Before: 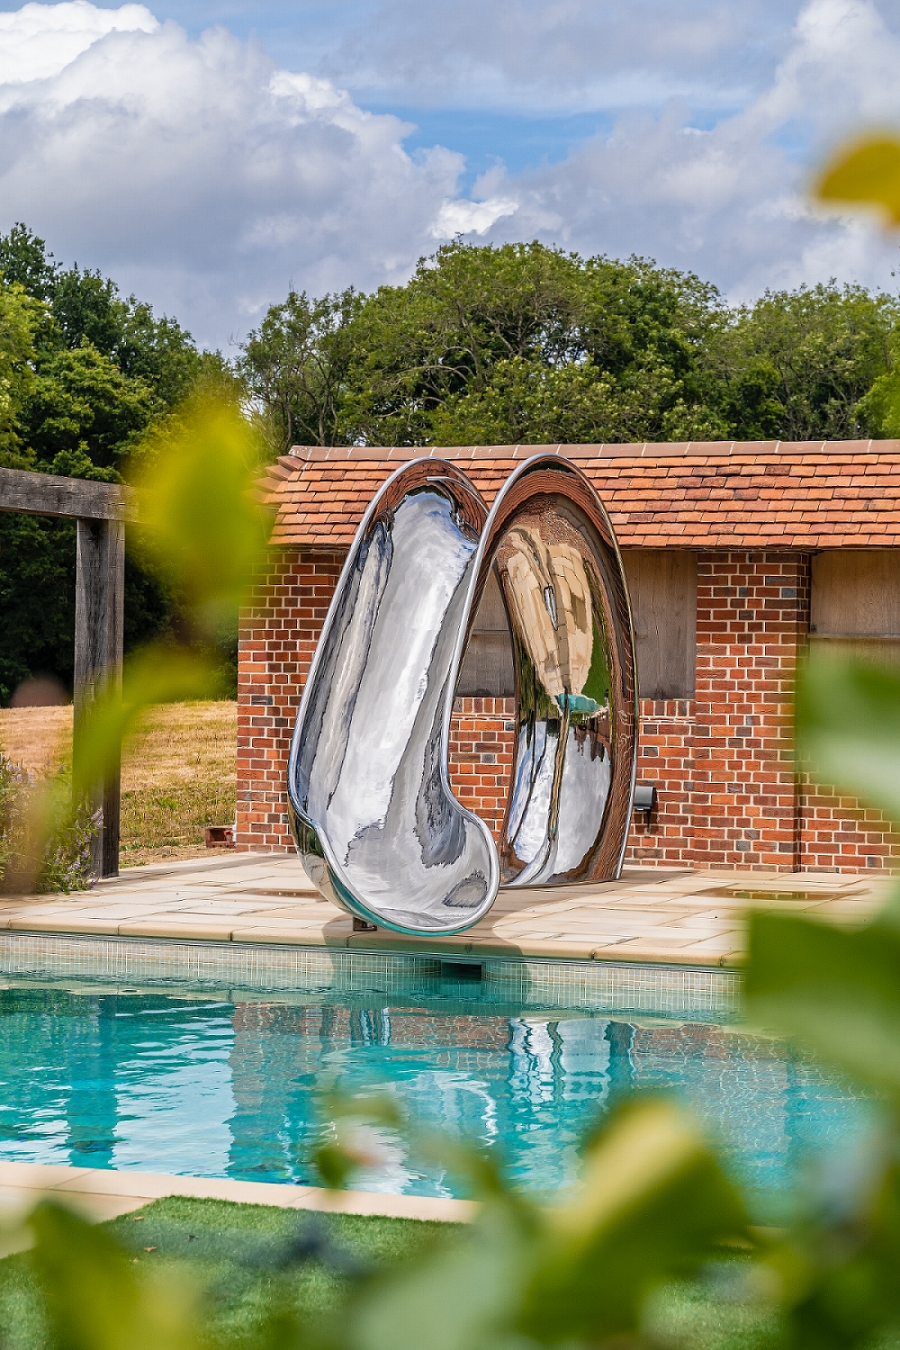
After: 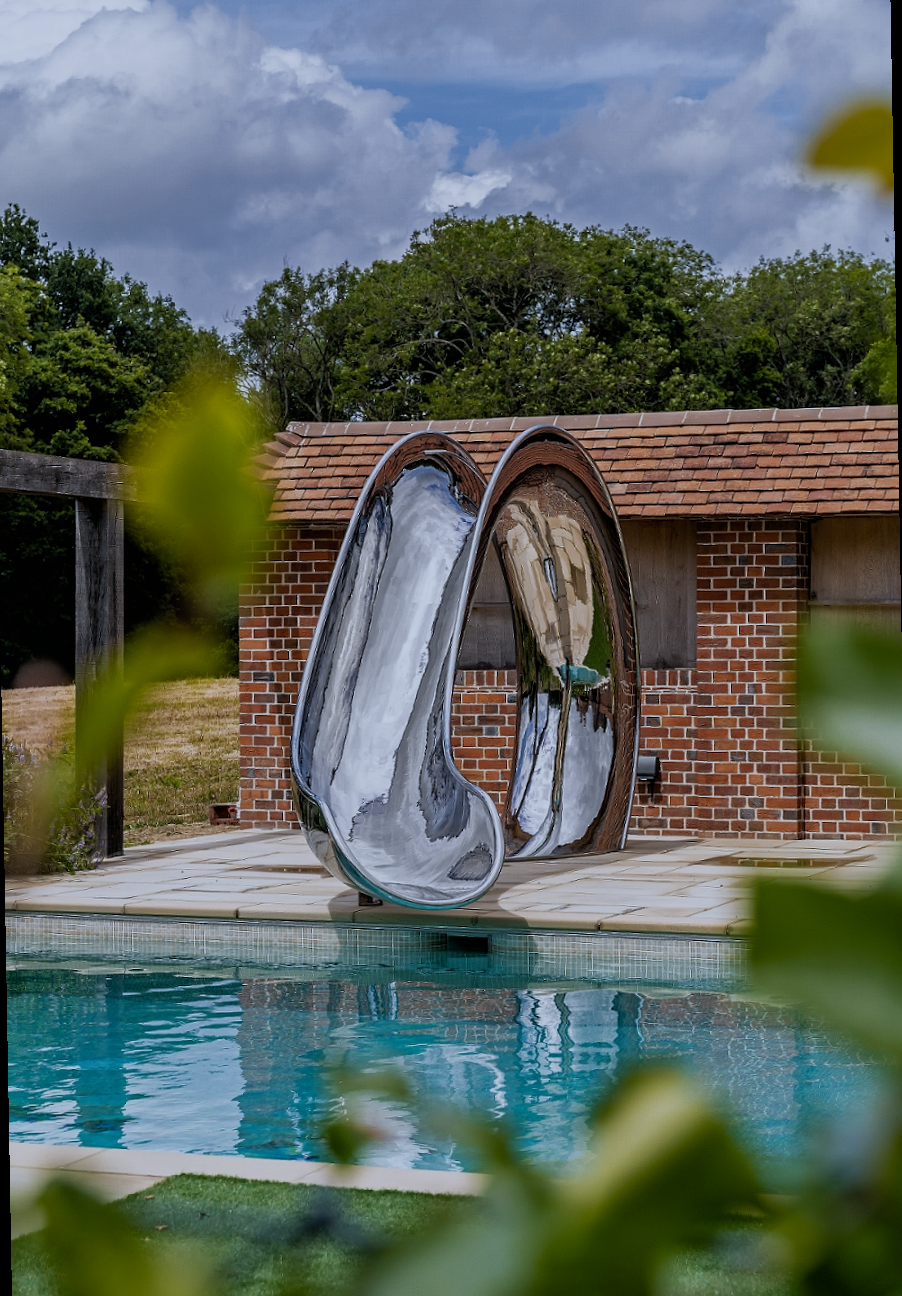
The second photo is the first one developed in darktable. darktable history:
rgb curve: curves: ch0 [(0, 0) (0.415, 0.237) (1, 1)]
filmic rgb: black relative exposure -7.65 EV, white relative exposure 4.56 EV, hardness 3.61
rotate and perspective: rotation -1°, crop left 0.011, crop right 0.989, crop top 0.025, crop bottom 0.975
white balance: red 0.926, green 1.003, blue 1.133
